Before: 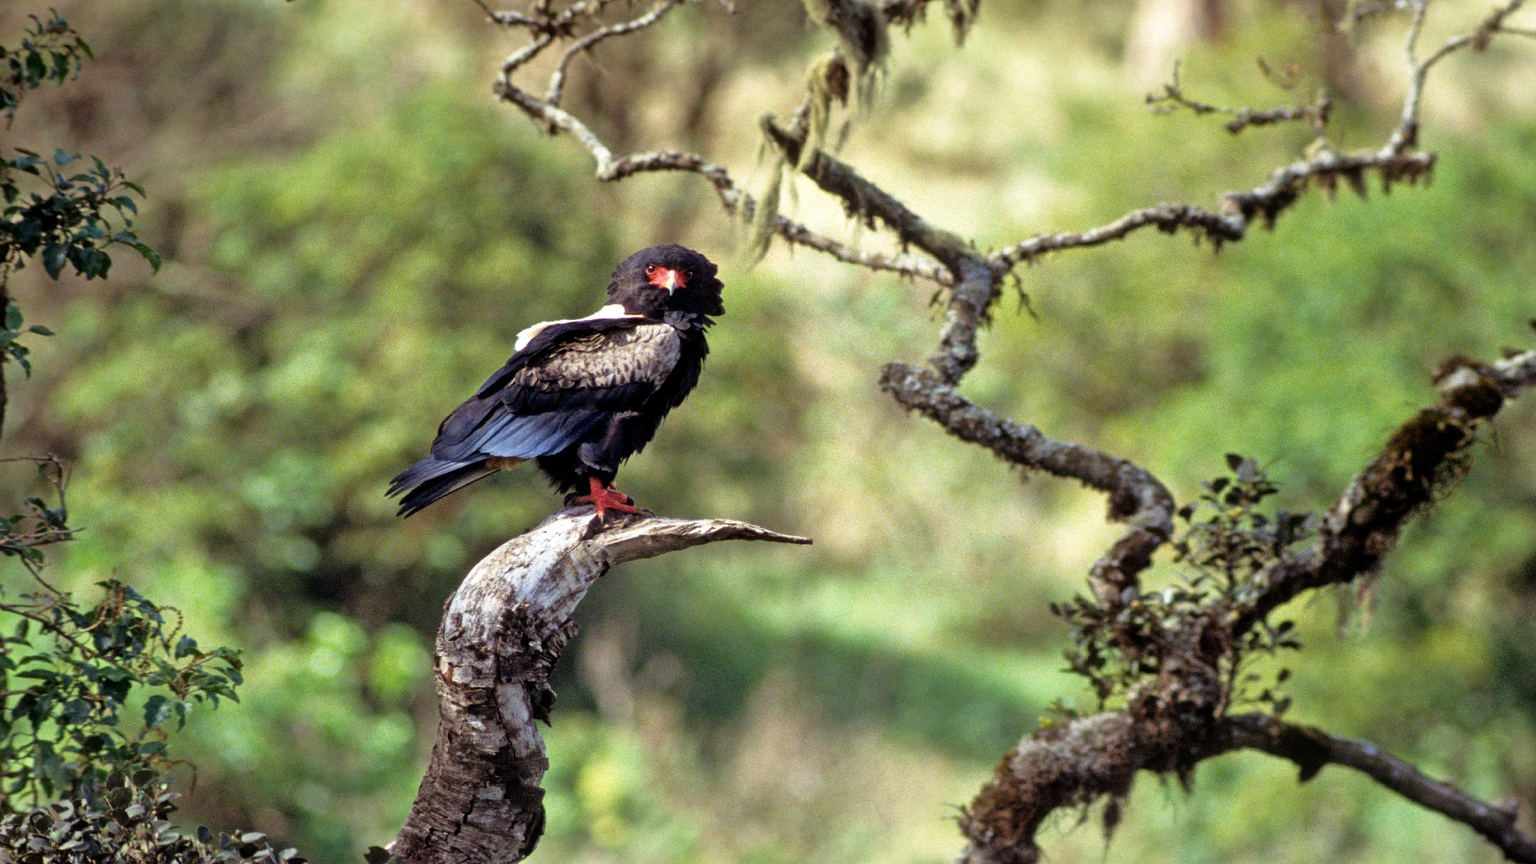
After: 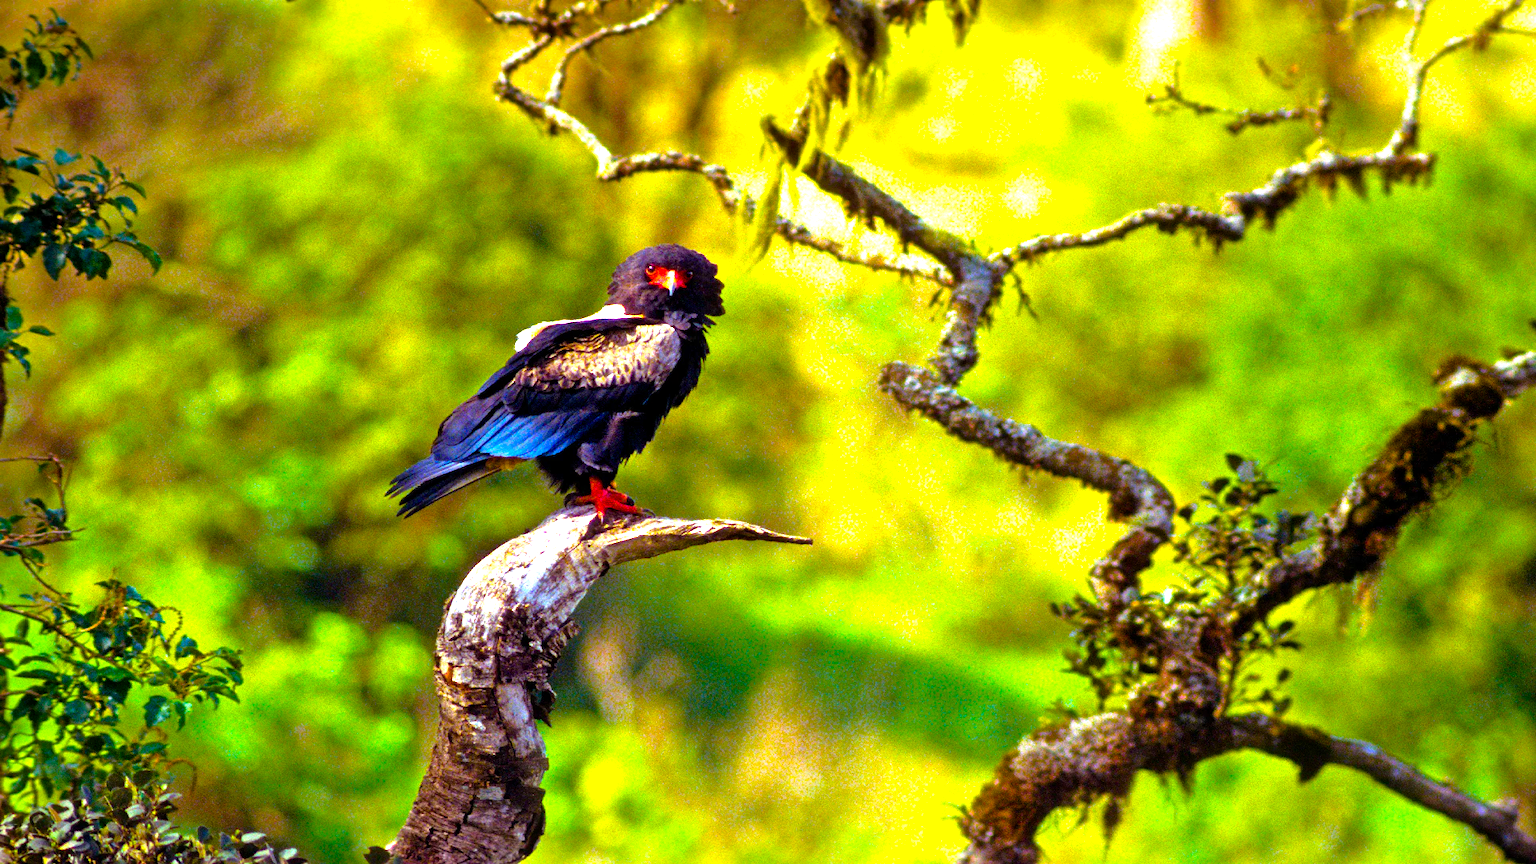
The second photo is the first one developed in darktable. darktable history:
color balance: output saturation 120%
color balance rgb: linear chroma grading › global chroma 42%, perceptual saturation grading › global saturation 42%, perceptual brilliance grading › global brilliance 25%, global vibrance 33%
base curve: curves: ch0 [(0, 0) (0.303, 0.277) (1, 1)]
